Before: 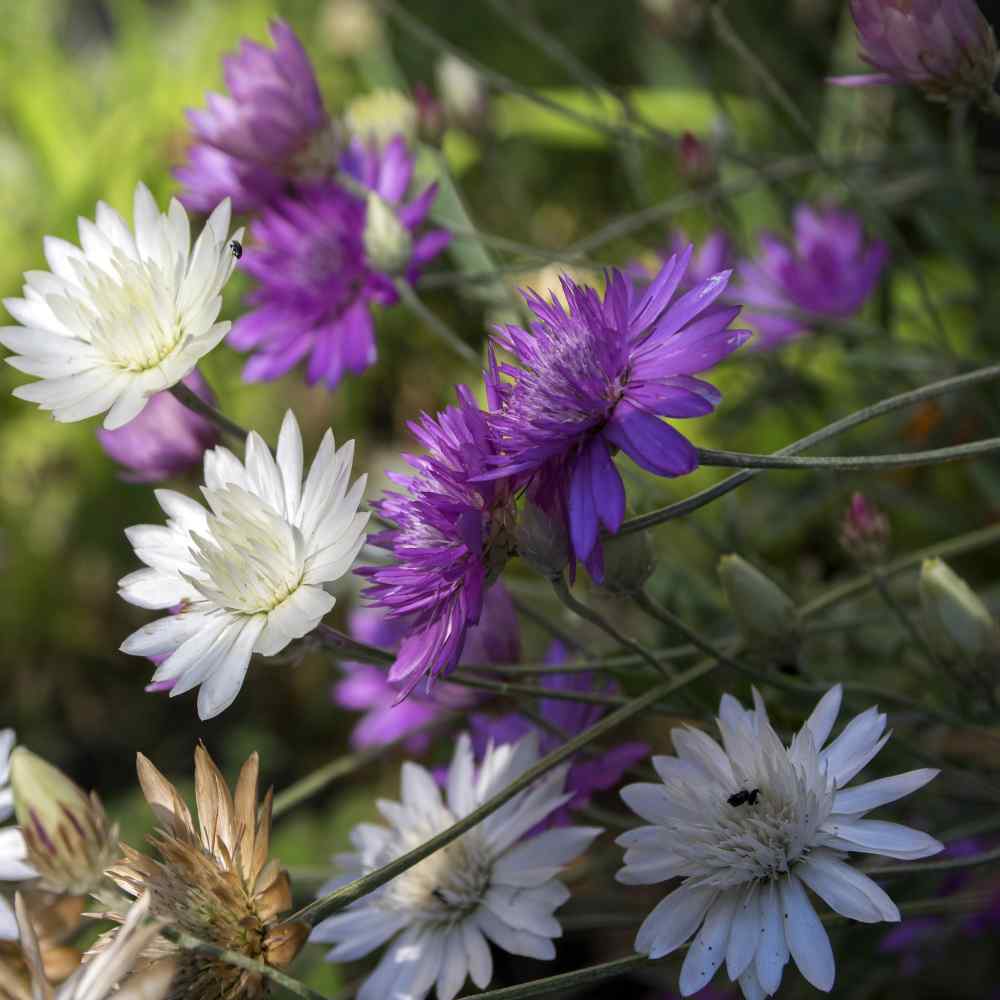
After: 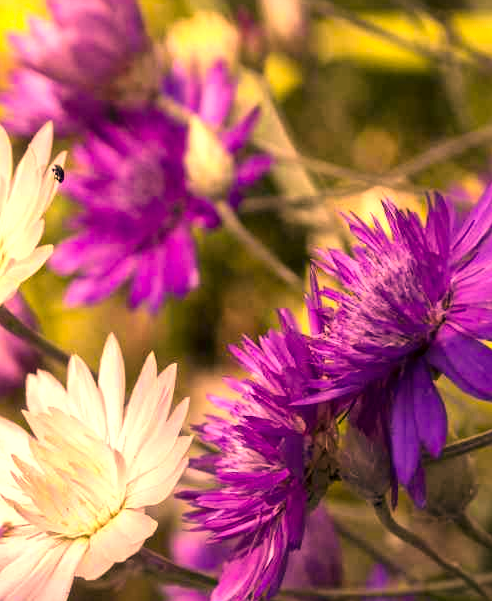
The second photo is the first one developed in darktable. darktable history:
color zones: curves: ch0 [(0, 0.613) (0.01, 0.613) (0.245, 0.448) (0.498, 0.529) (0.642, 0.665) (0.879, 0.777) (0.99, 0.613)]; ch1 [(0, 0) (0.143, 0) (0.286, 0) (0.429, 0) (0.571, 0) (0.714, 0) (0.857, 0)], mix -138.01%
crop: left 17.835%, top 7.675%, right 32.881%, bottom 32.213%
local contrast: mode bilateral grid, contrast 25, coarseness 60, detail 151%, midtone range 0.2
exposure: exposure 0.74 EV, compensate highlight preservation false
color correction: highlights a* 40, highlights b* 40, saturation 0.69
